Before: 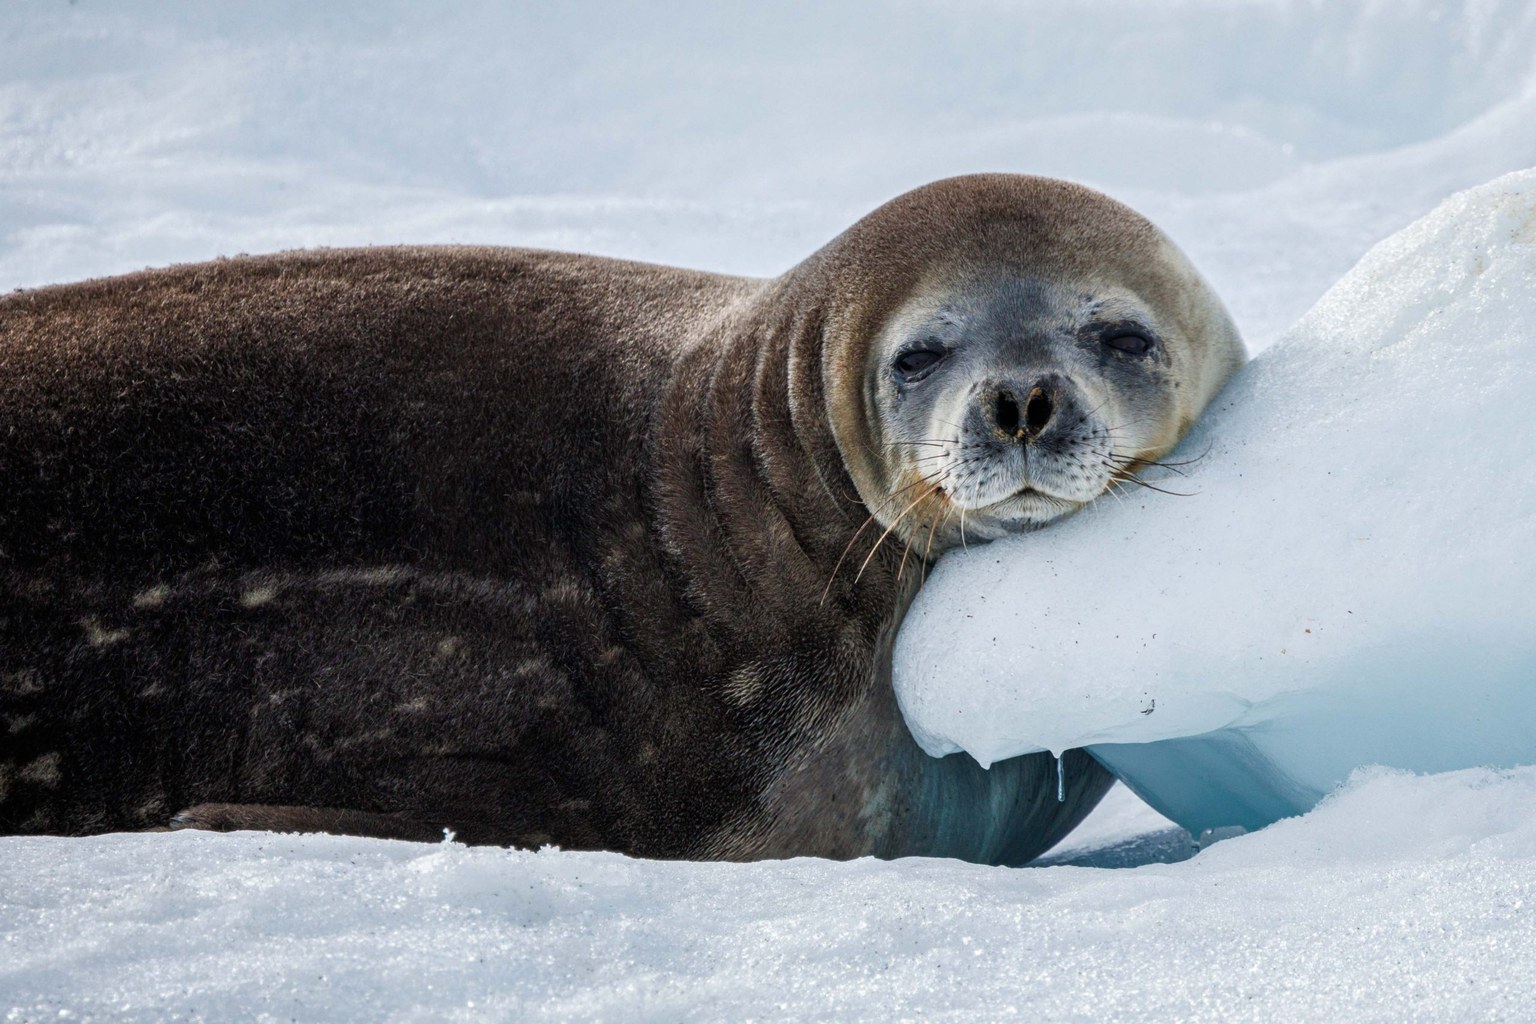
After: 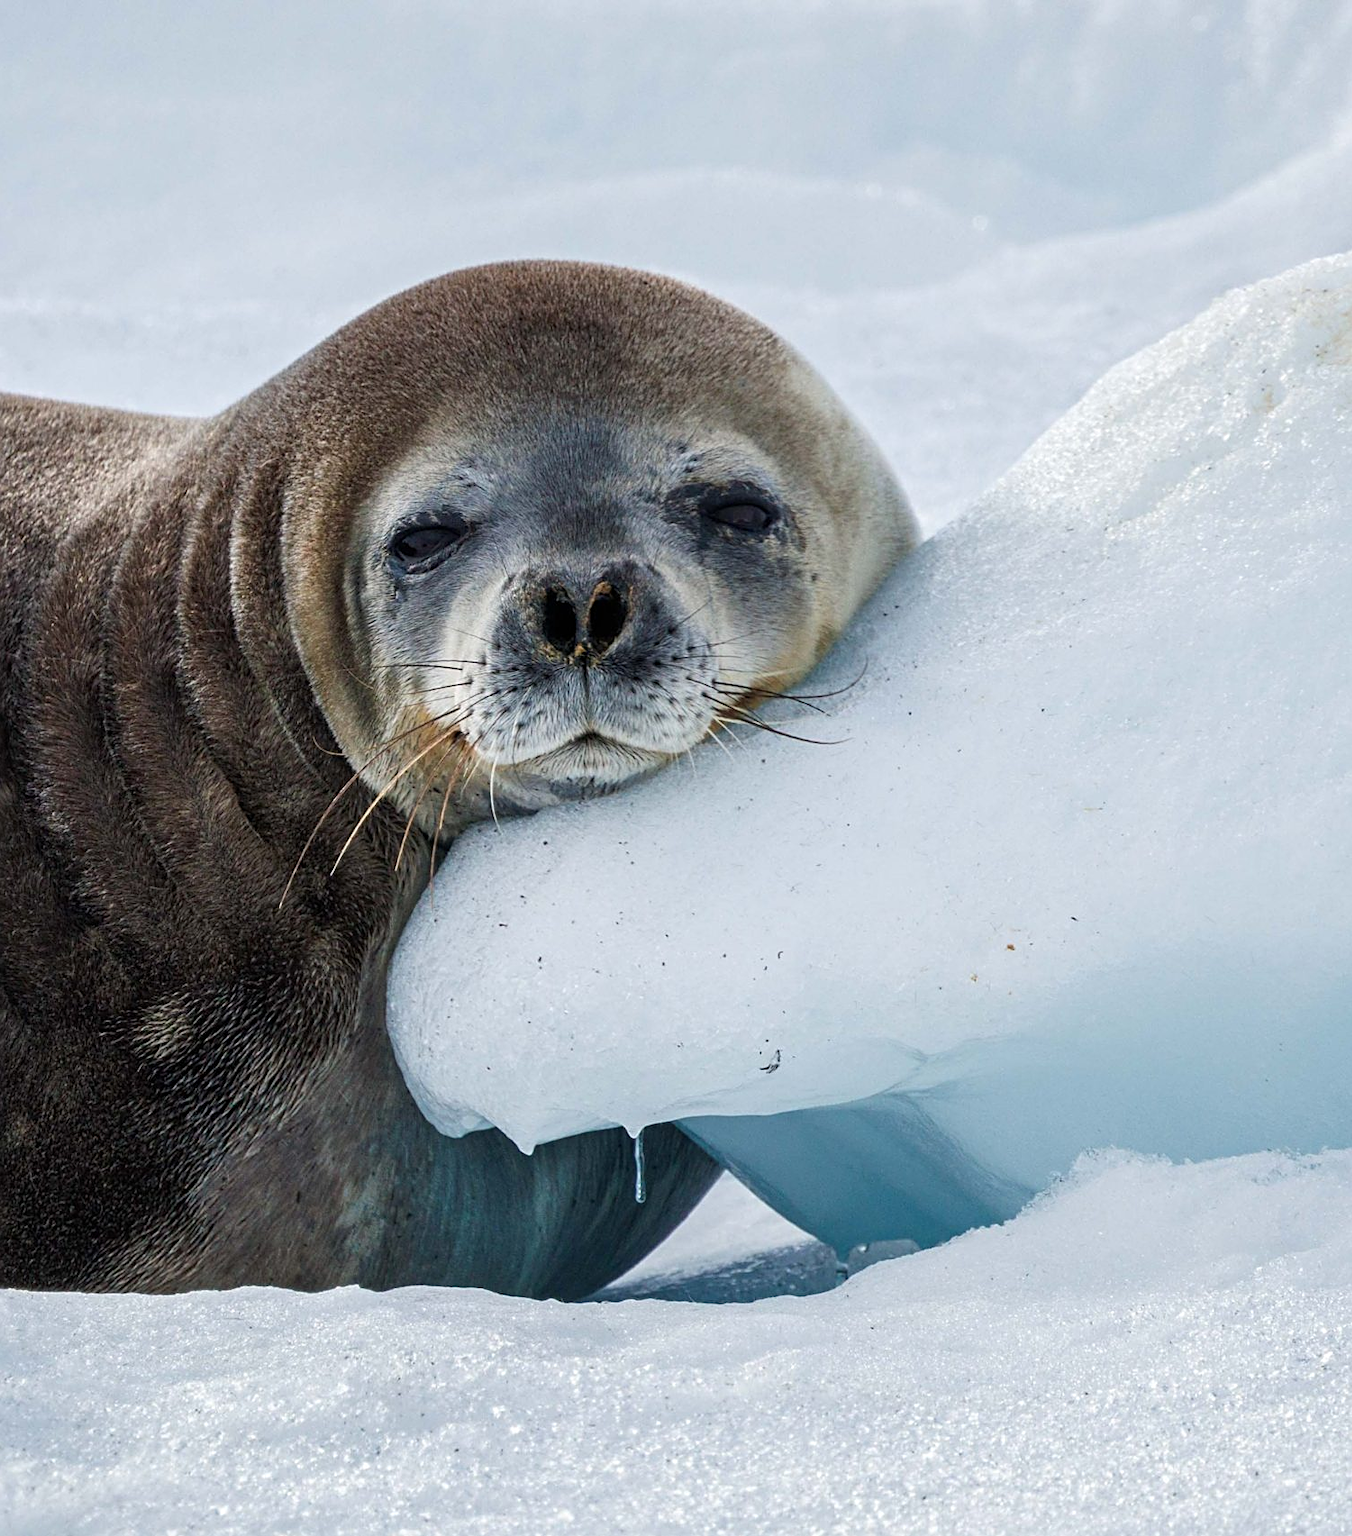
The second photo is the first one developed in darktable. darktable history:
sharpen: on, module defaults
crop: left 41.333%
